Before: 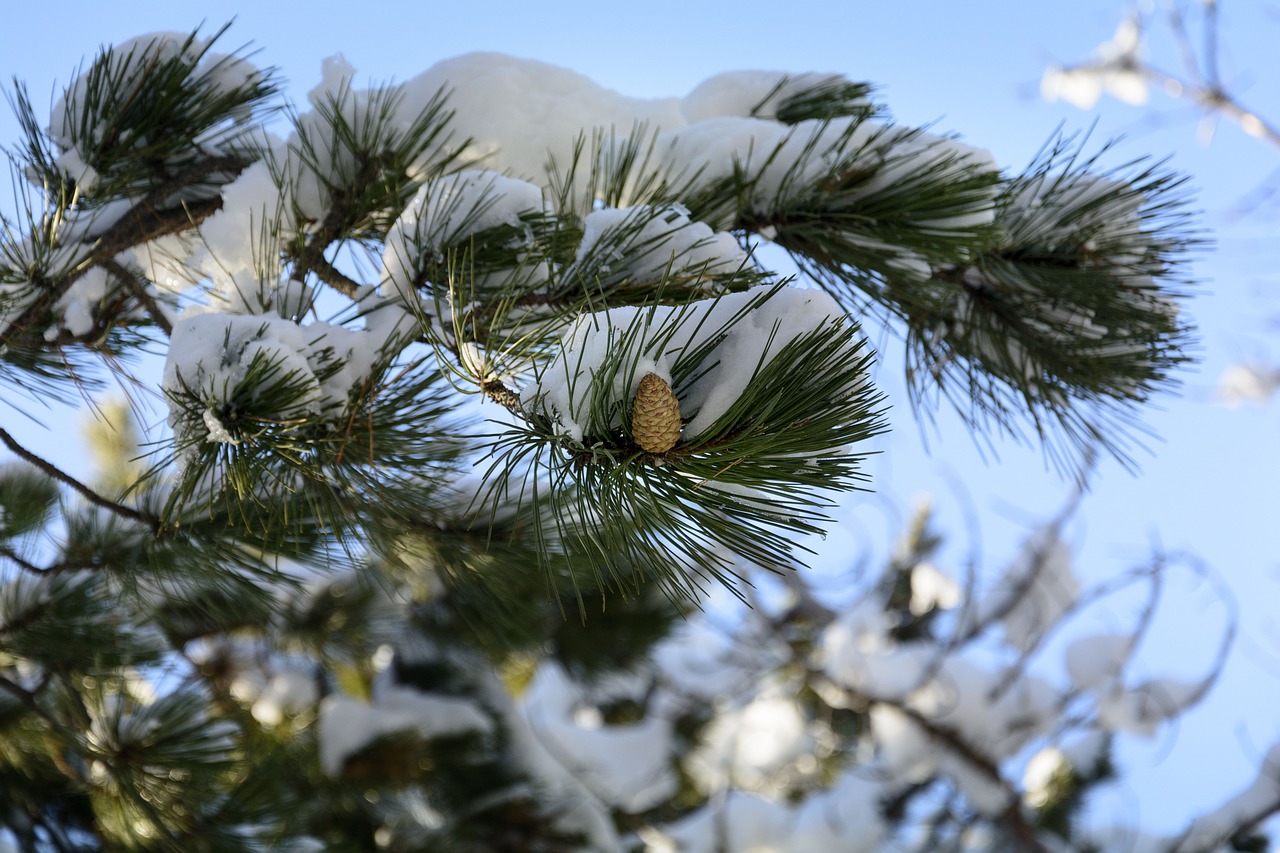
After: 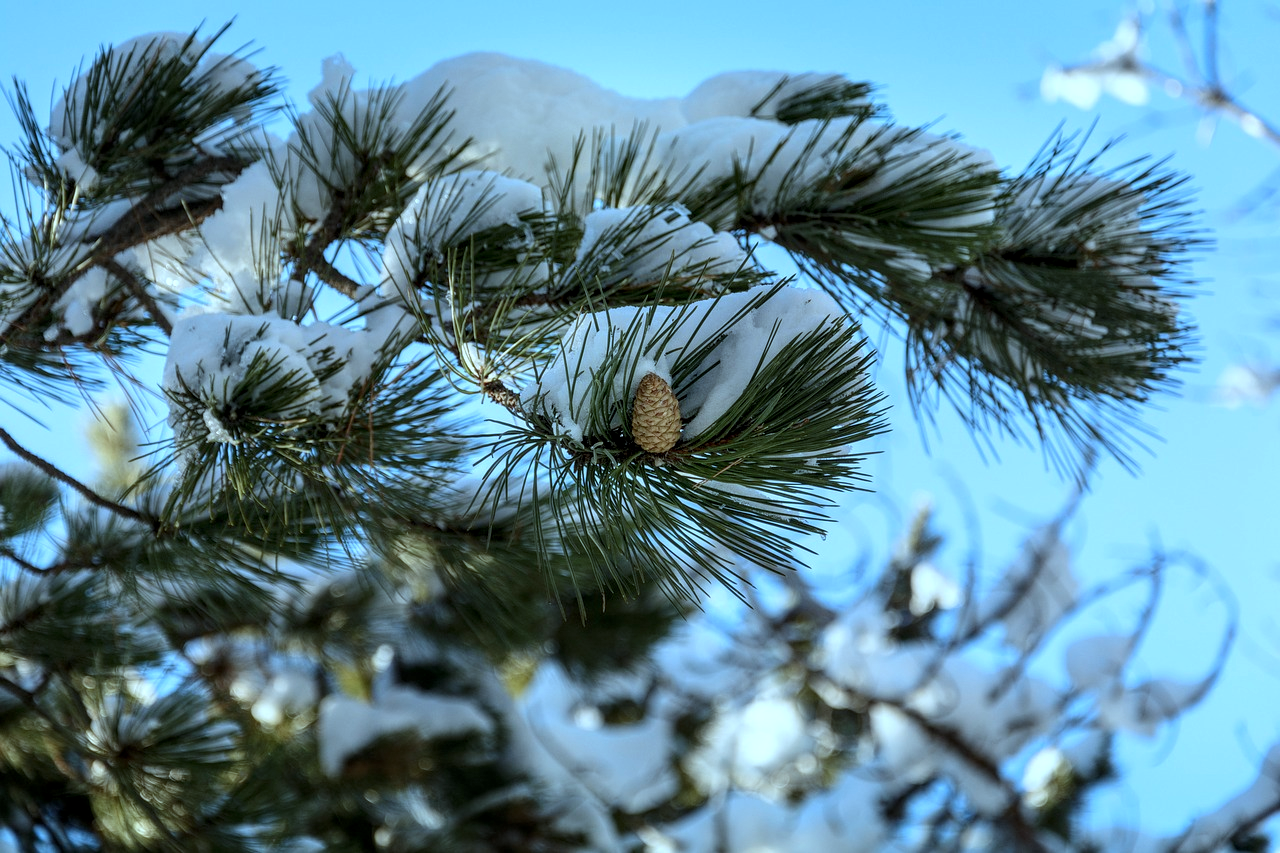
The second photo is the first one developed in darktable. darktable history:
tone equalizer: on, module defaults
color correction: highlights a* -10.69, highlights b* -19.04
local contrast: detail 130%
